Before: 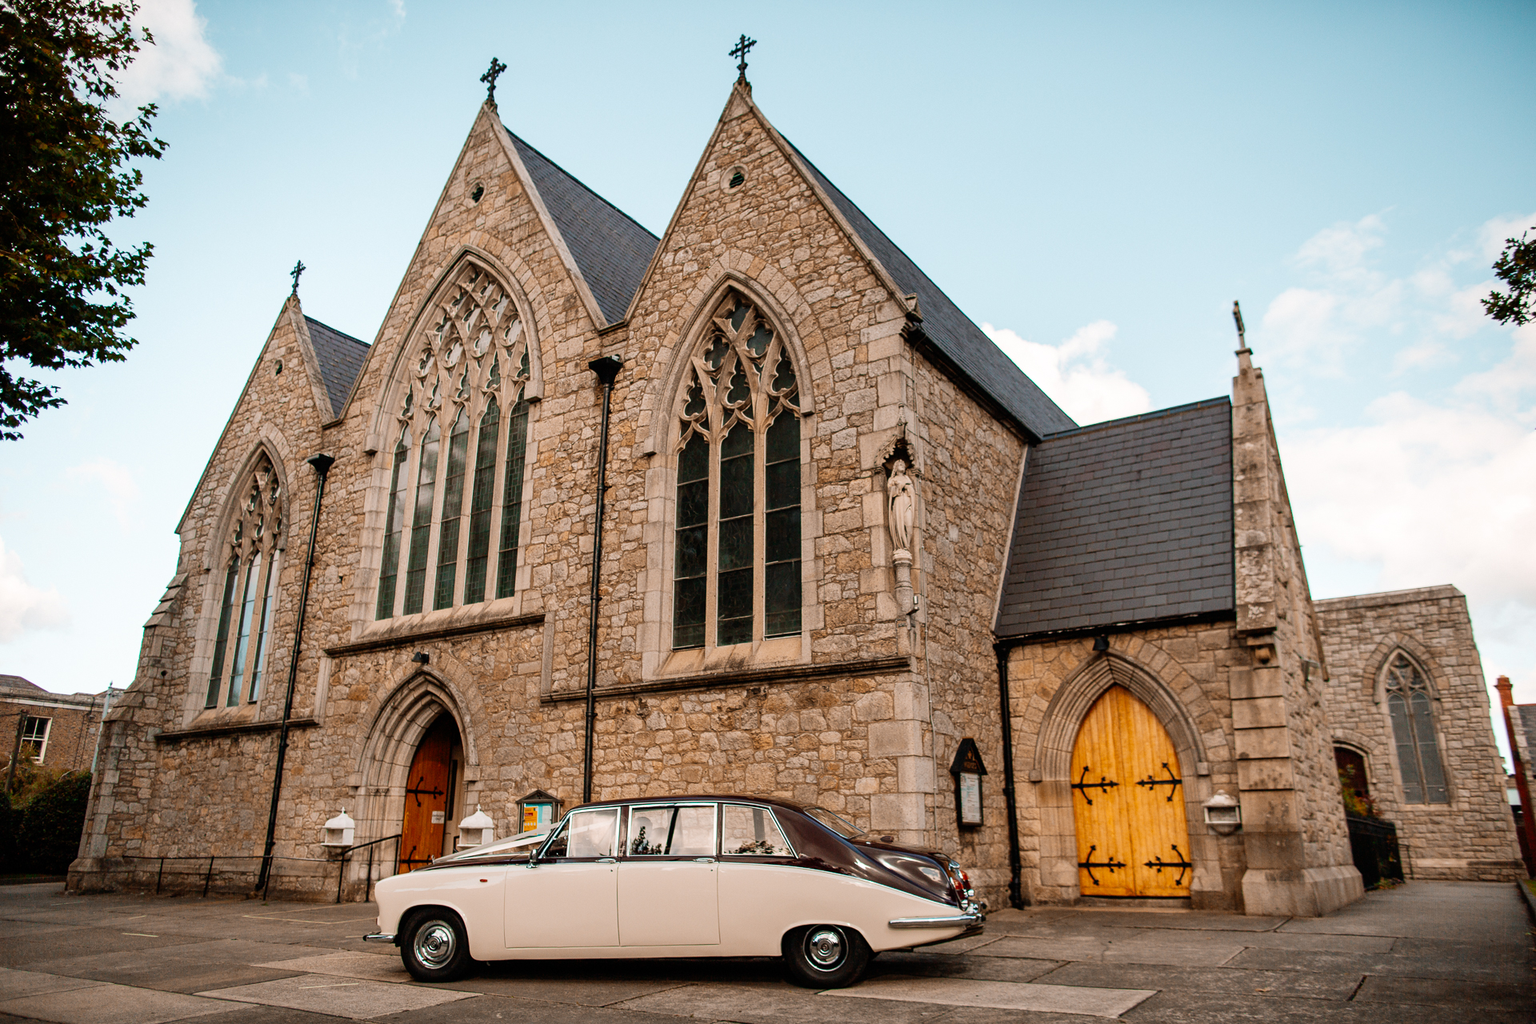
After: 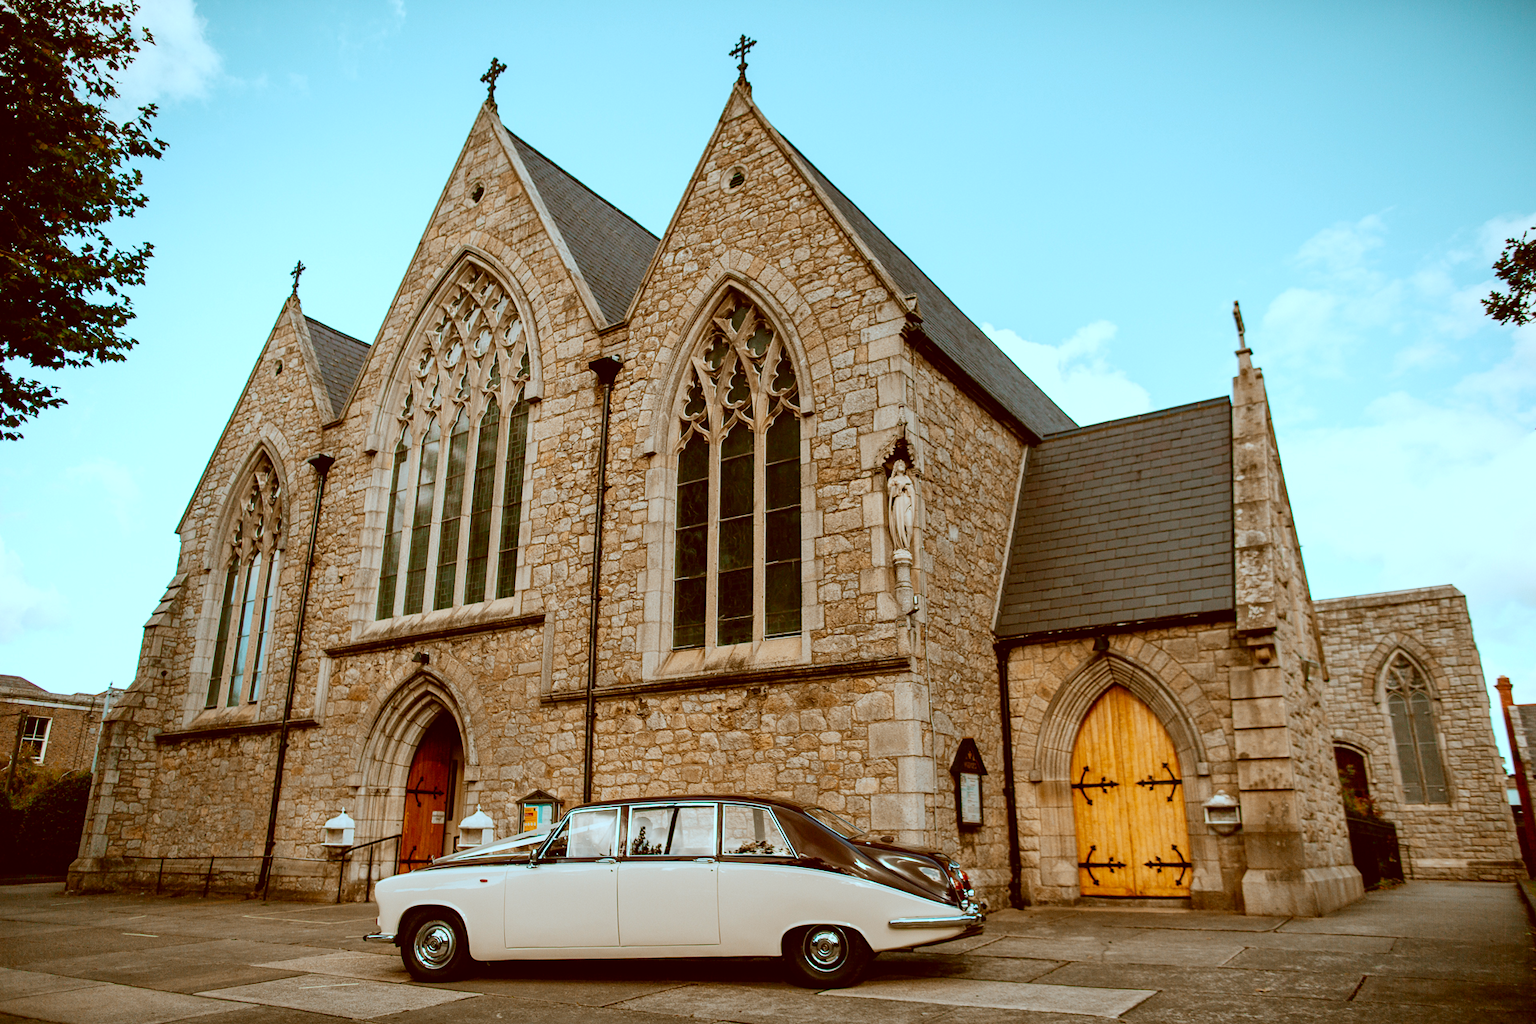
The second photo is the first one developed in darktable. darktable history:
color correction: highlights a* -14.18, highlights b* -16.96, shadows a* 9.97, shadows b* 28.86
